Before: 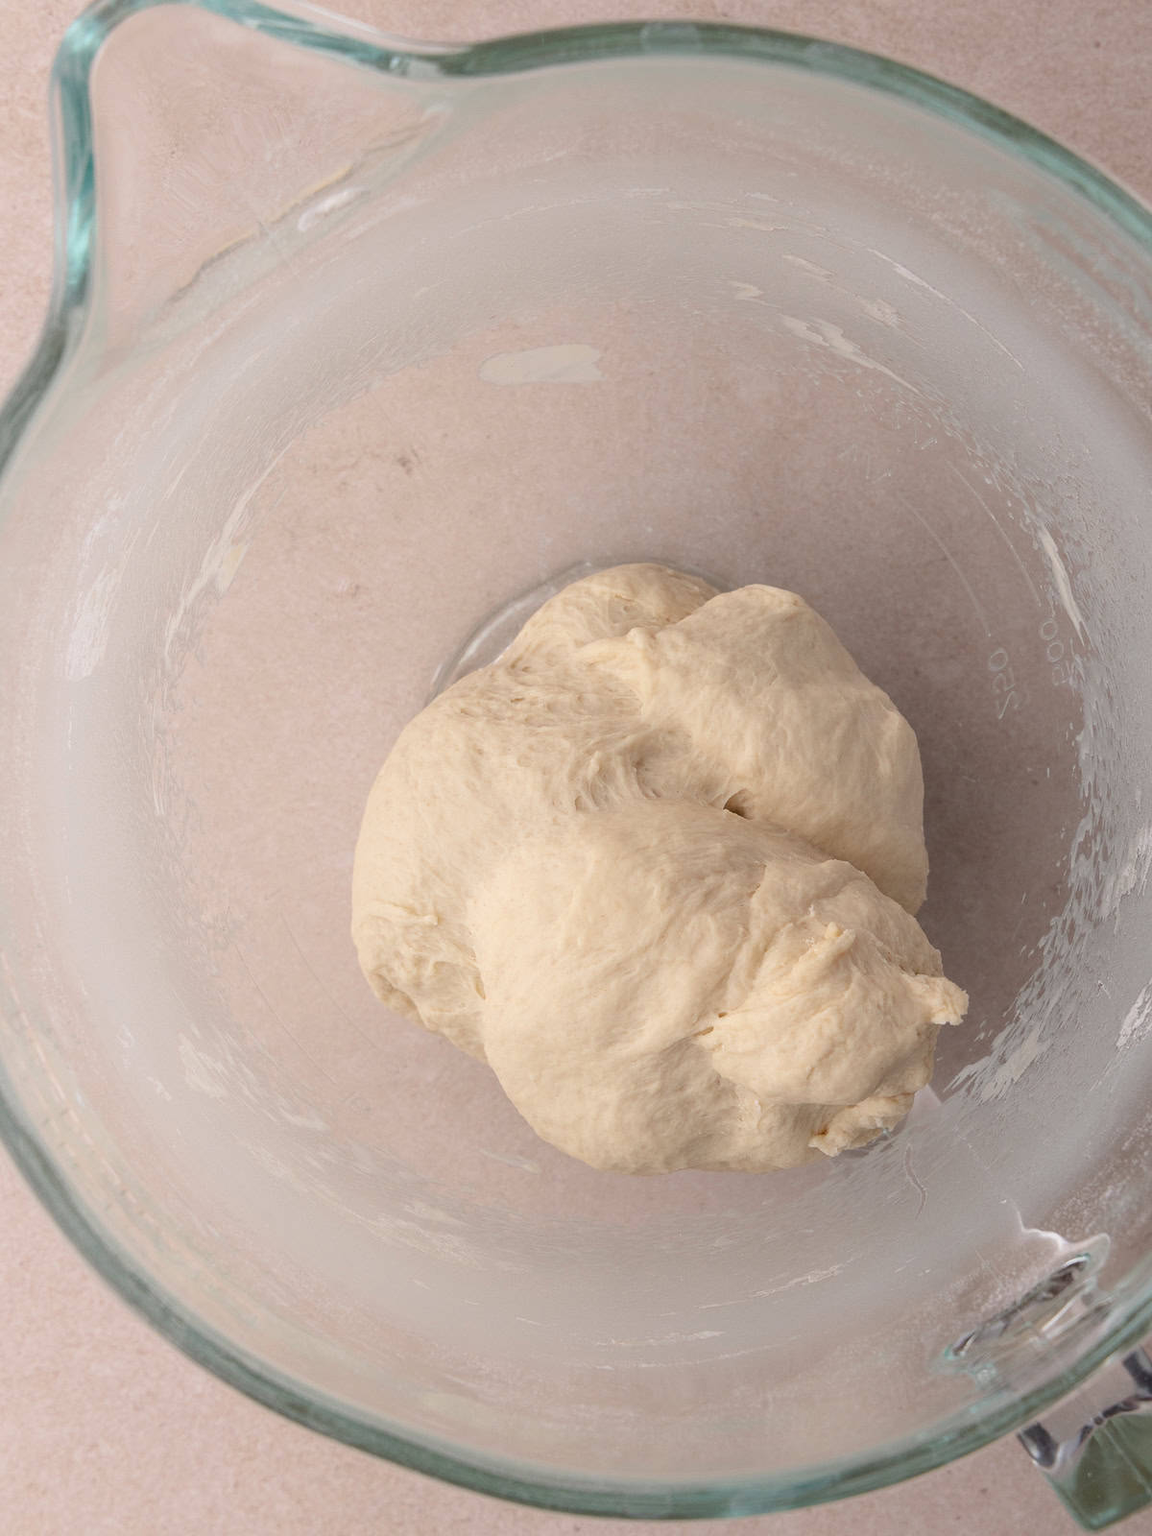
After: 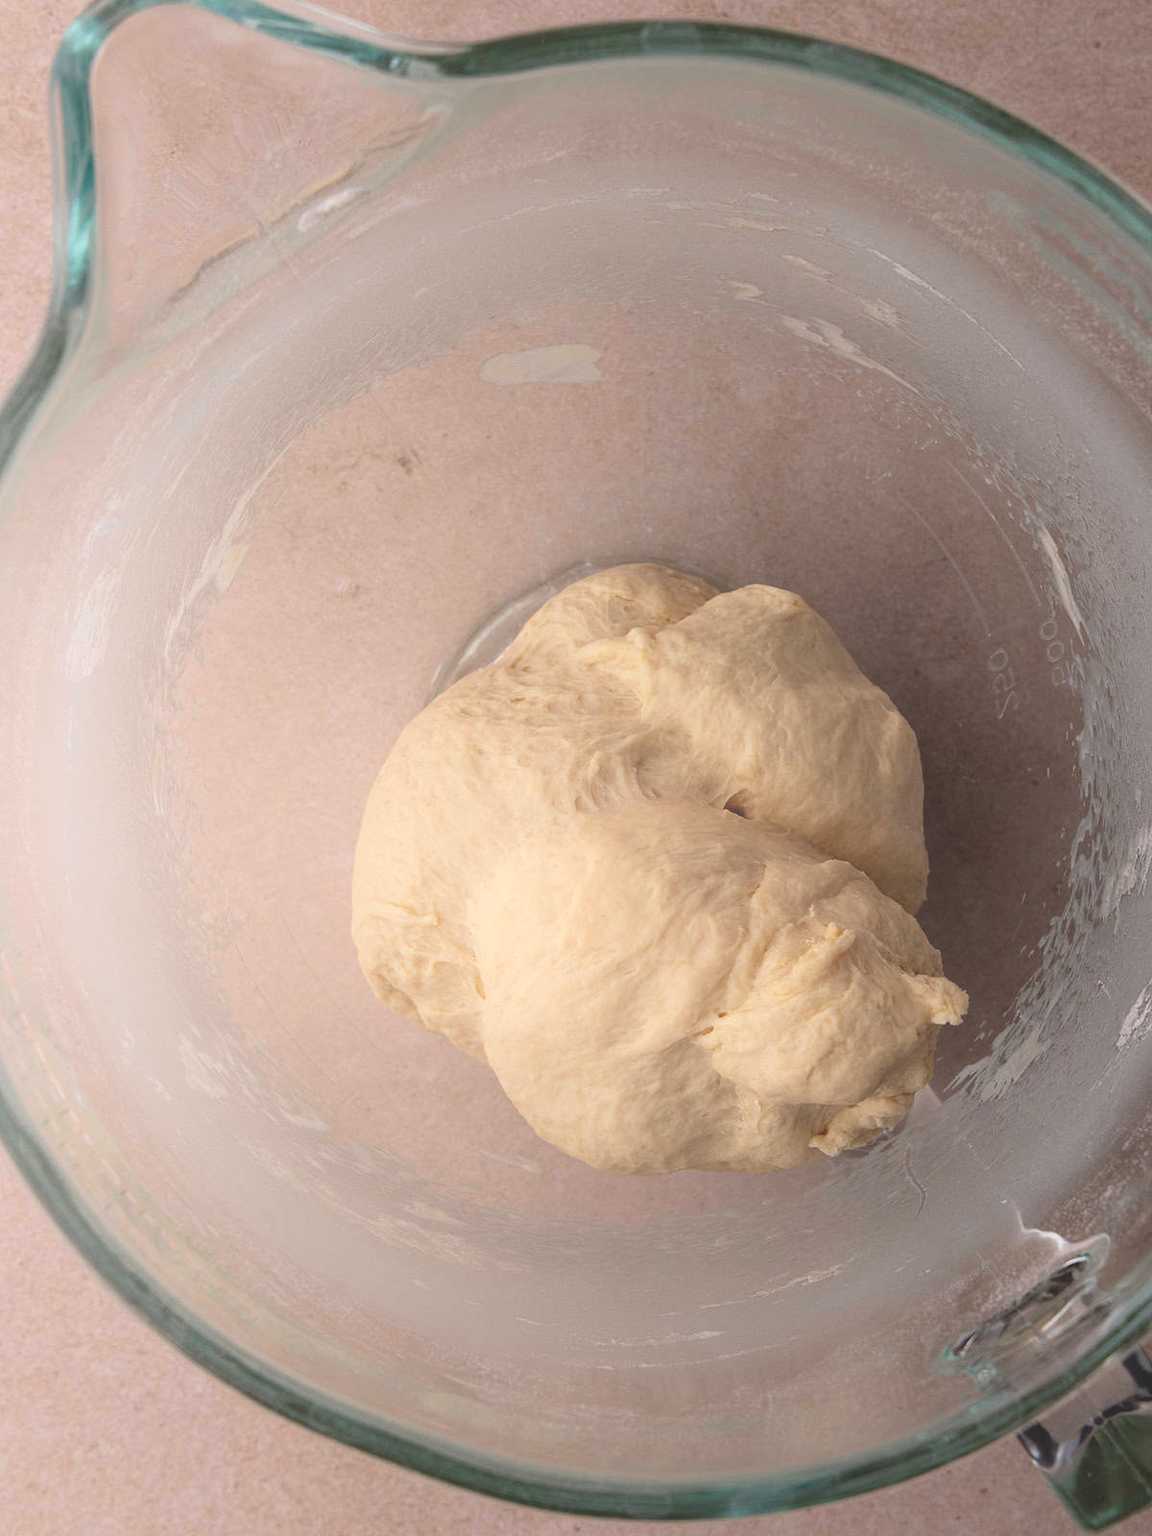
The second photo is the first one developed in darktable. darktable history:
bloom: size 38%, threshold 95%, strength 30%
base curve: curves: ch0 [(0, 0.02) (0.083, 0.036) (1, 1)], preserve colors none
